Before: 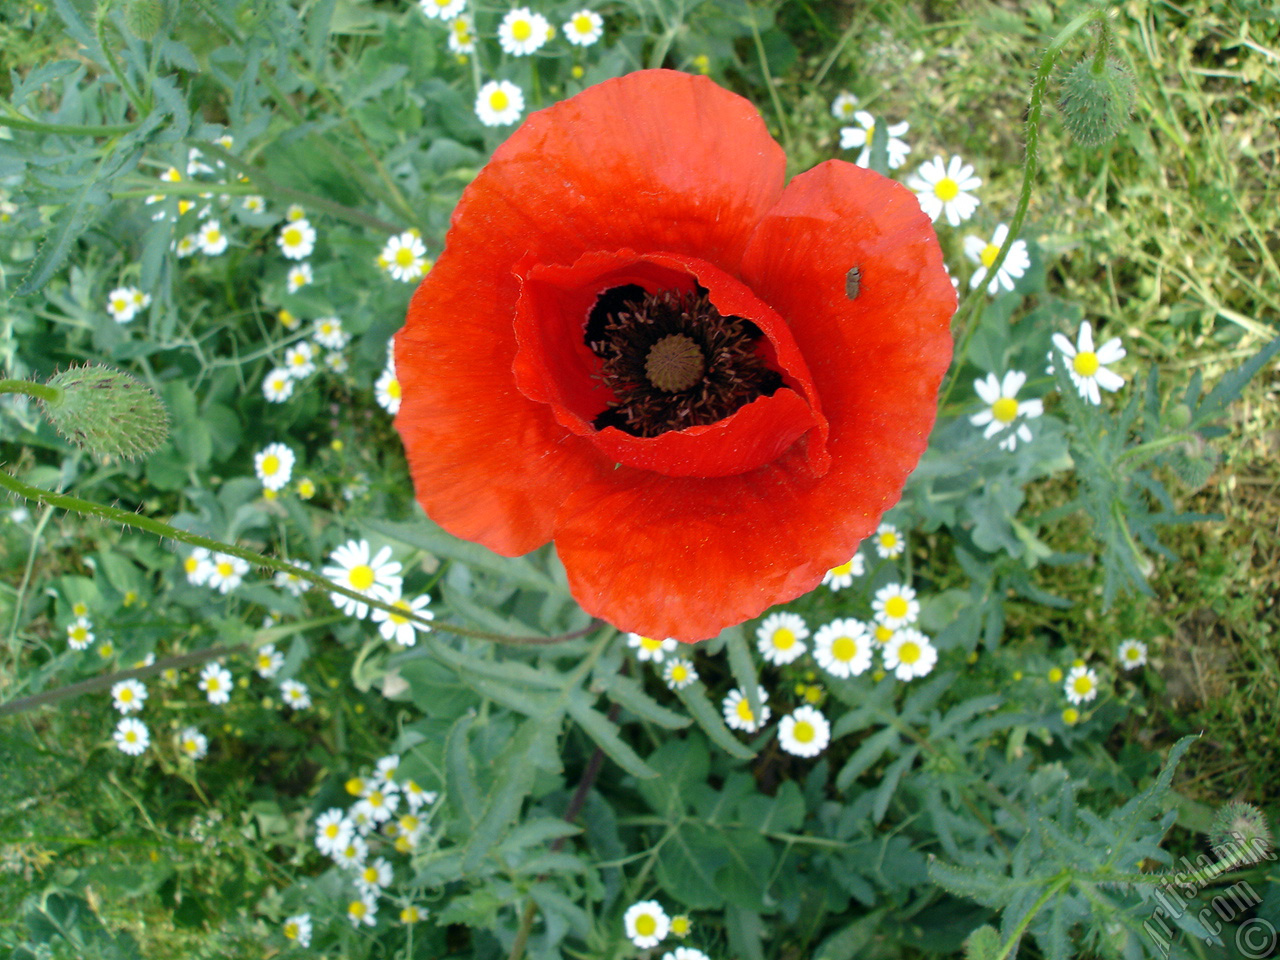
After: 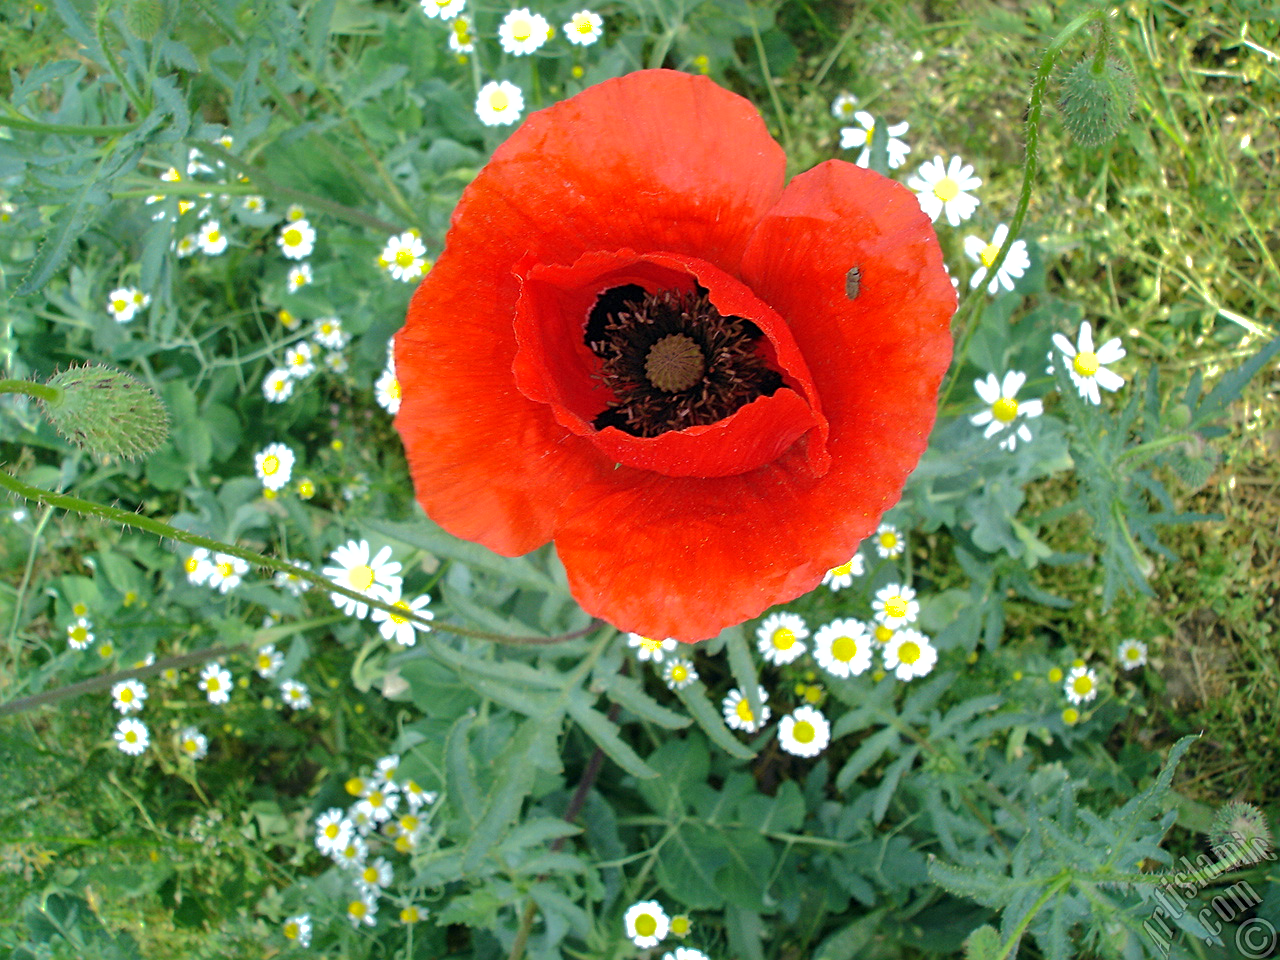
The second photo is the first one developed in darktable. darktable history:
exposure: black level correction 0, exposure 0.3 EV, compensate highlight preservation false
sharpen: radius 2.133, amount 0.387, threshold 0.191
shadows and highlights: shadows 25.98, highlights -70.93
